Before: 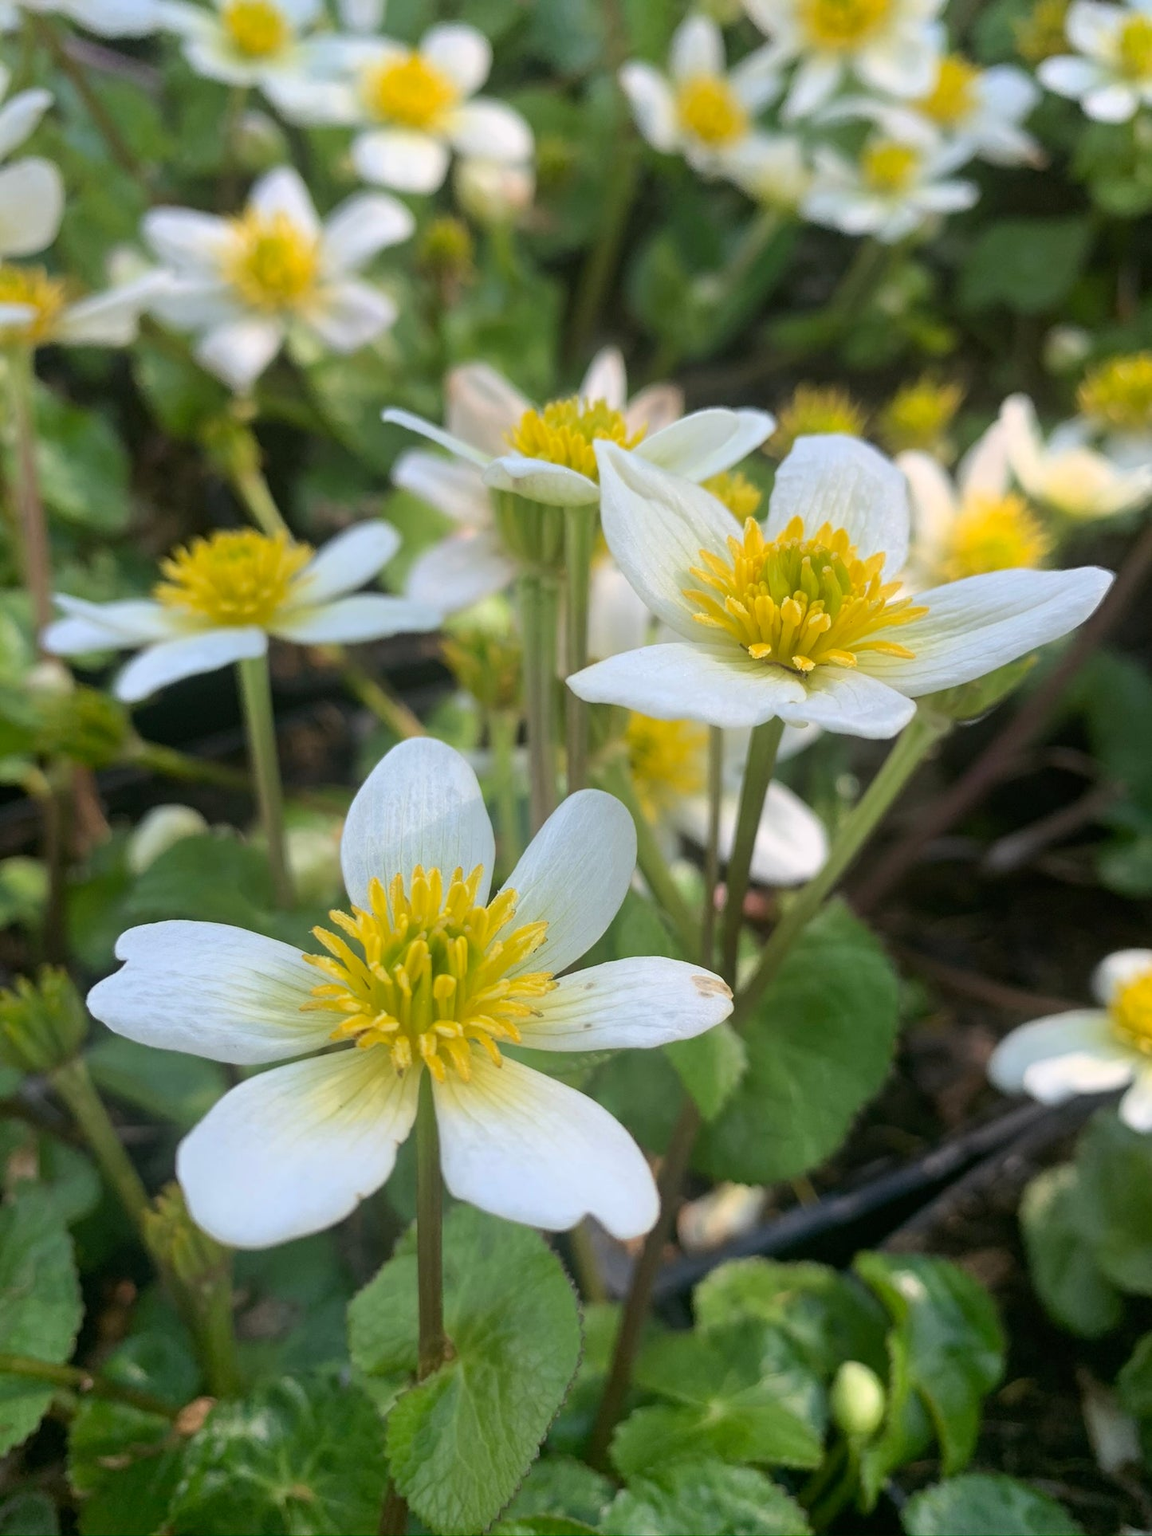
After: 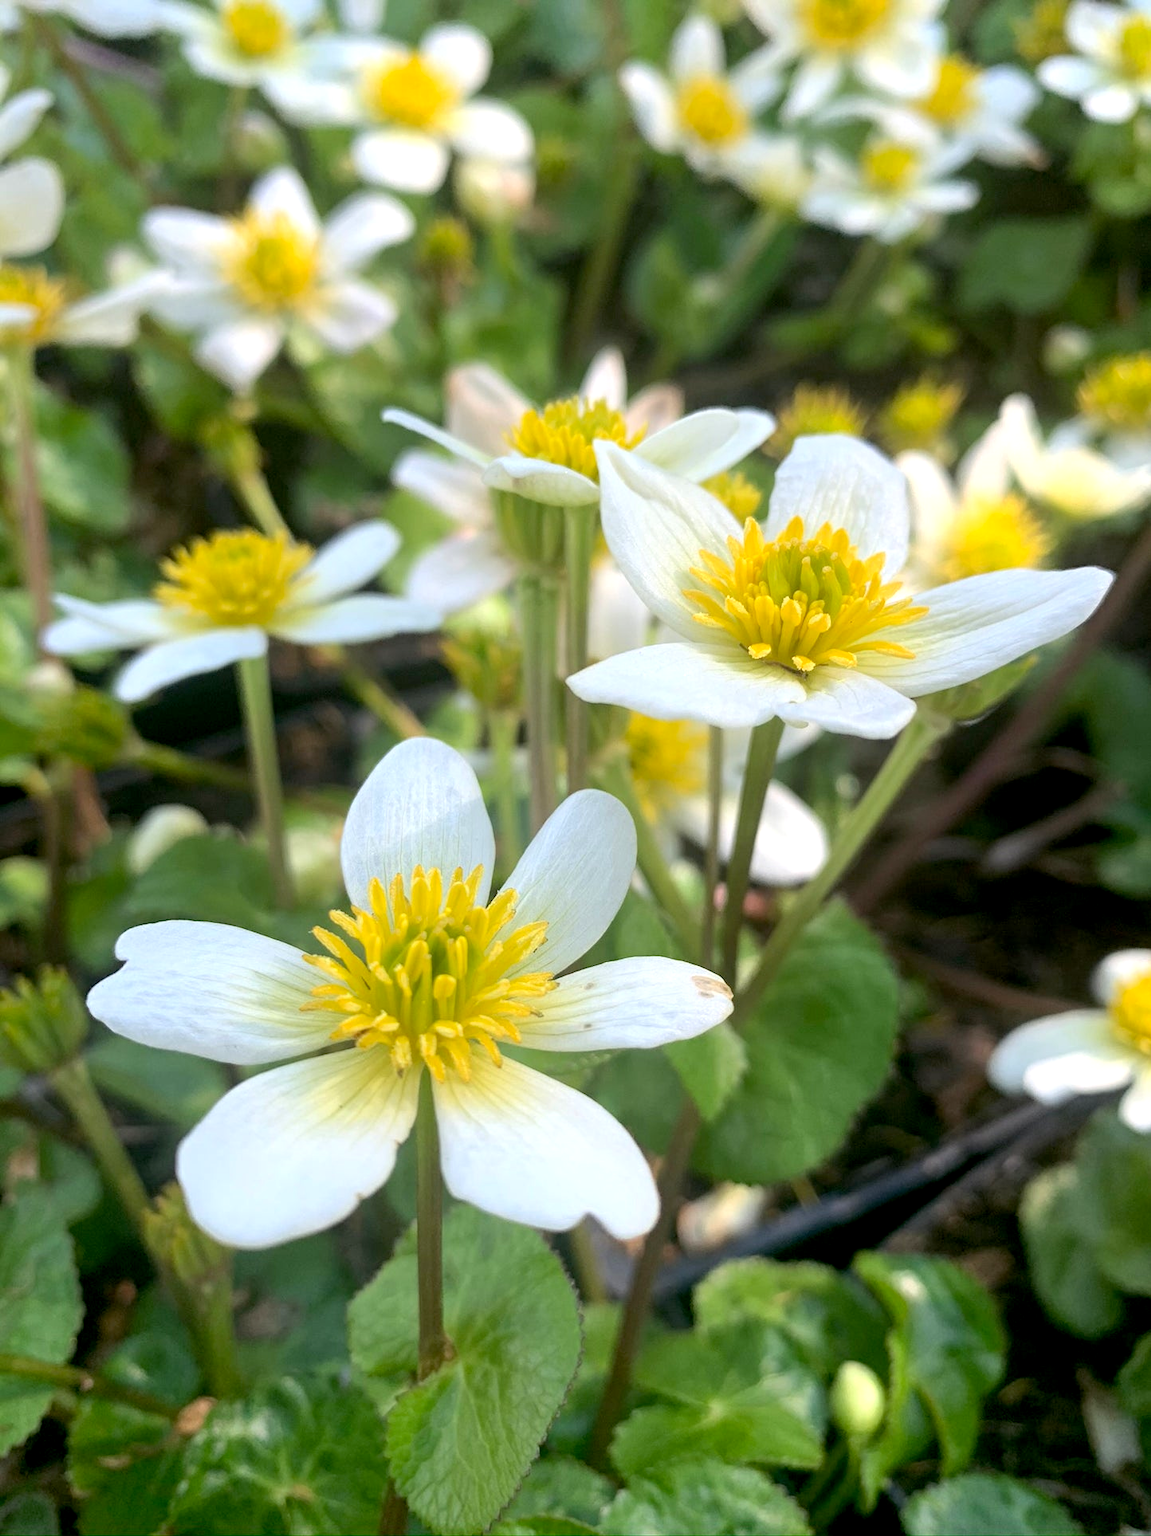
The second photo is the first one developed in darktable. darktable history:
exposure: black level correction 0.005, exposure 0.421 EV, compensate highlight preservation false
